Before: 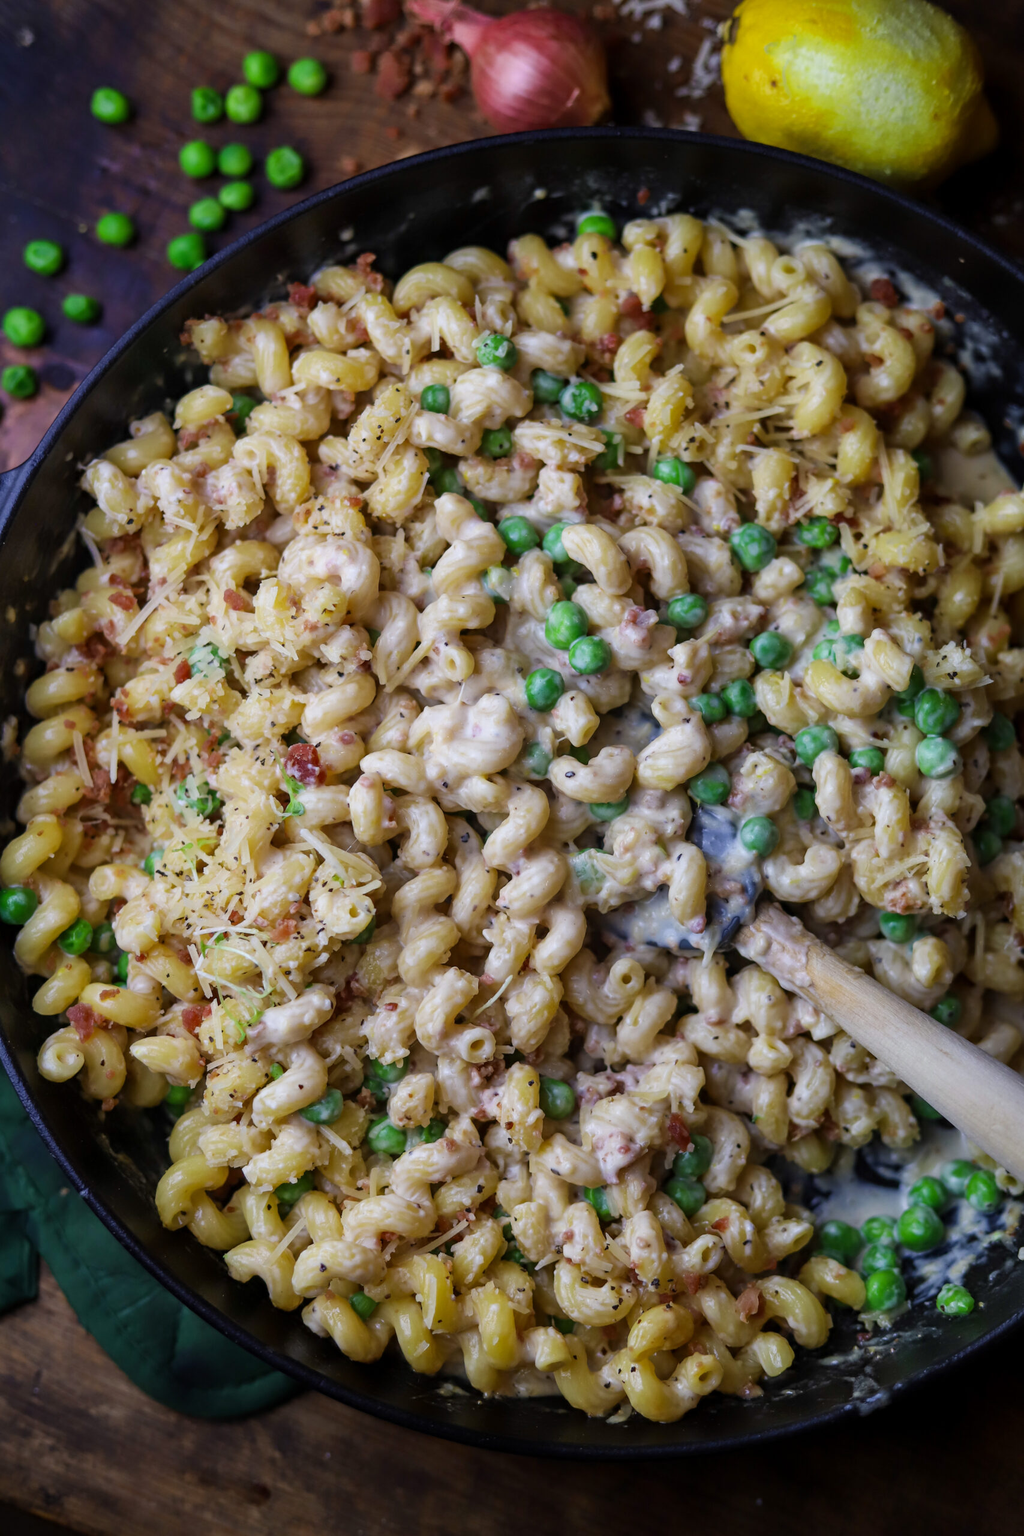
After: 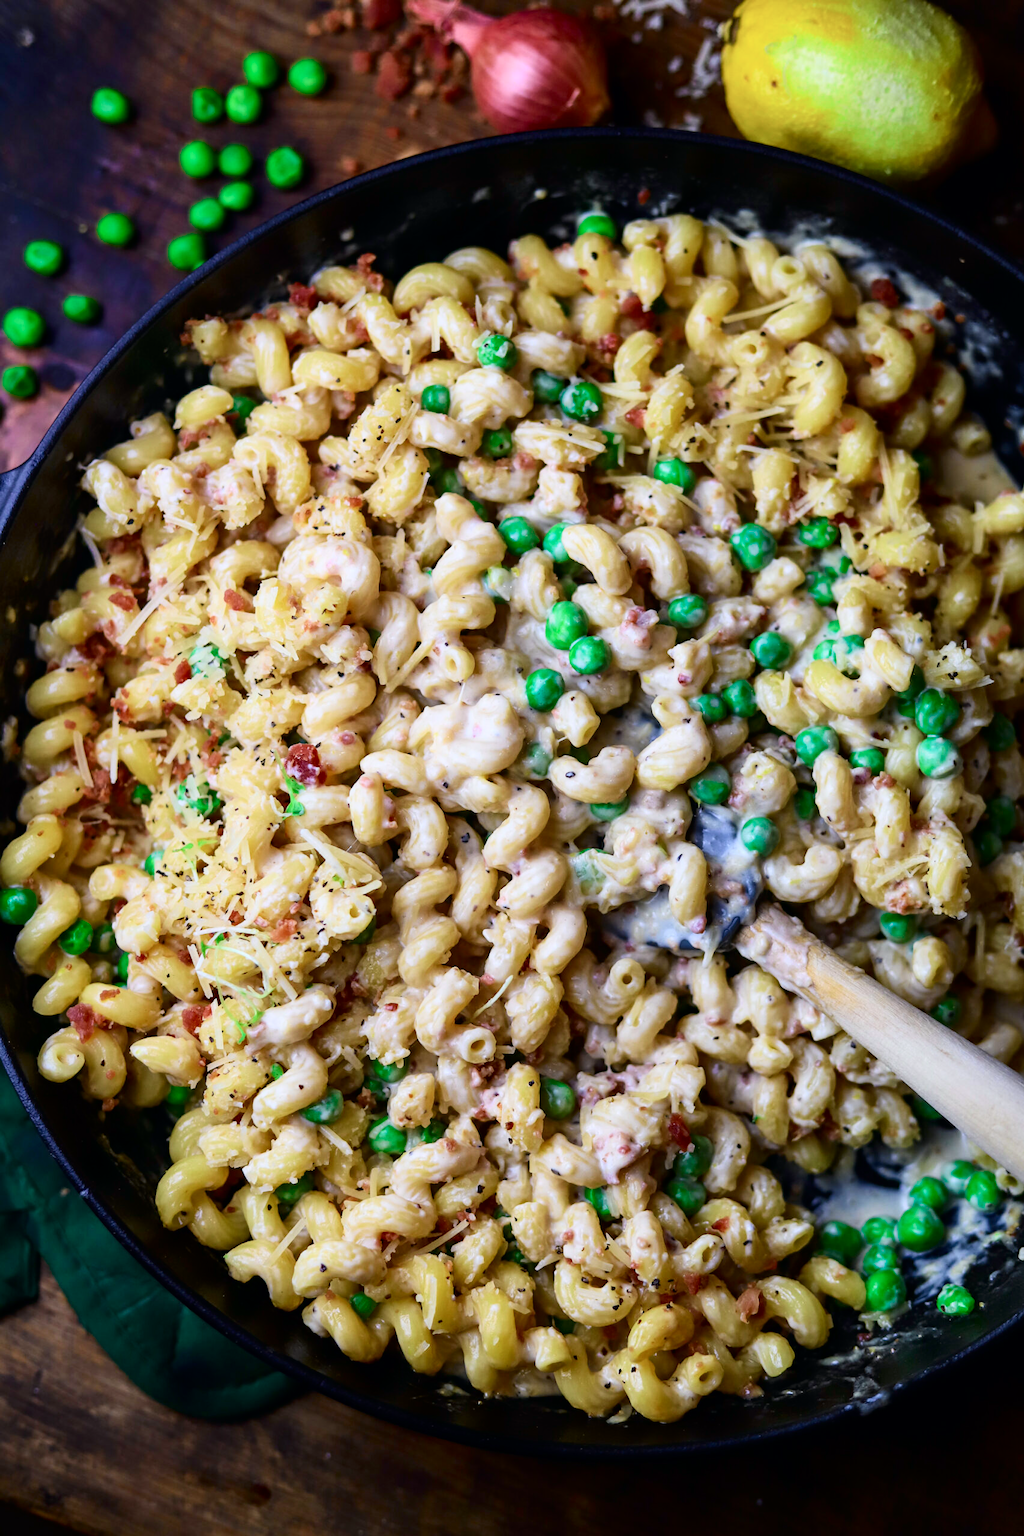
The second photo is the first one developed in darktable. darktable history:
tone curve: curves: ch0 [(0, 0) (0.051, 0.021) (0.11, 0.069) (0.249, 0.235) (0.452, 0.526) (0.596, 0.713) (0.703, 0.83) (0.851, 0.938) (1, 1)]; ch1 [(0, 0) (0.1, 0.038) (0.318, 0.221) (0.413, 0.325) (0.443, 0.412) (0.483, 0.474) (0.503, 0.501) (0.516, 0.517) (0.548, 0.568) (0.569, 0.599) (0.594, 0.634) (0.666, 0.701) (1, 1)]; ch2 [(0, 0) (0.453, 0.435) (0.479, 0.476) (0.504, 0.5) (0.529, 0.537) (0.556, 0.583) (0.584, 0.618) (0.824, 0.815) (1, 1)], color space Lab, independent channels, preserve colors none
